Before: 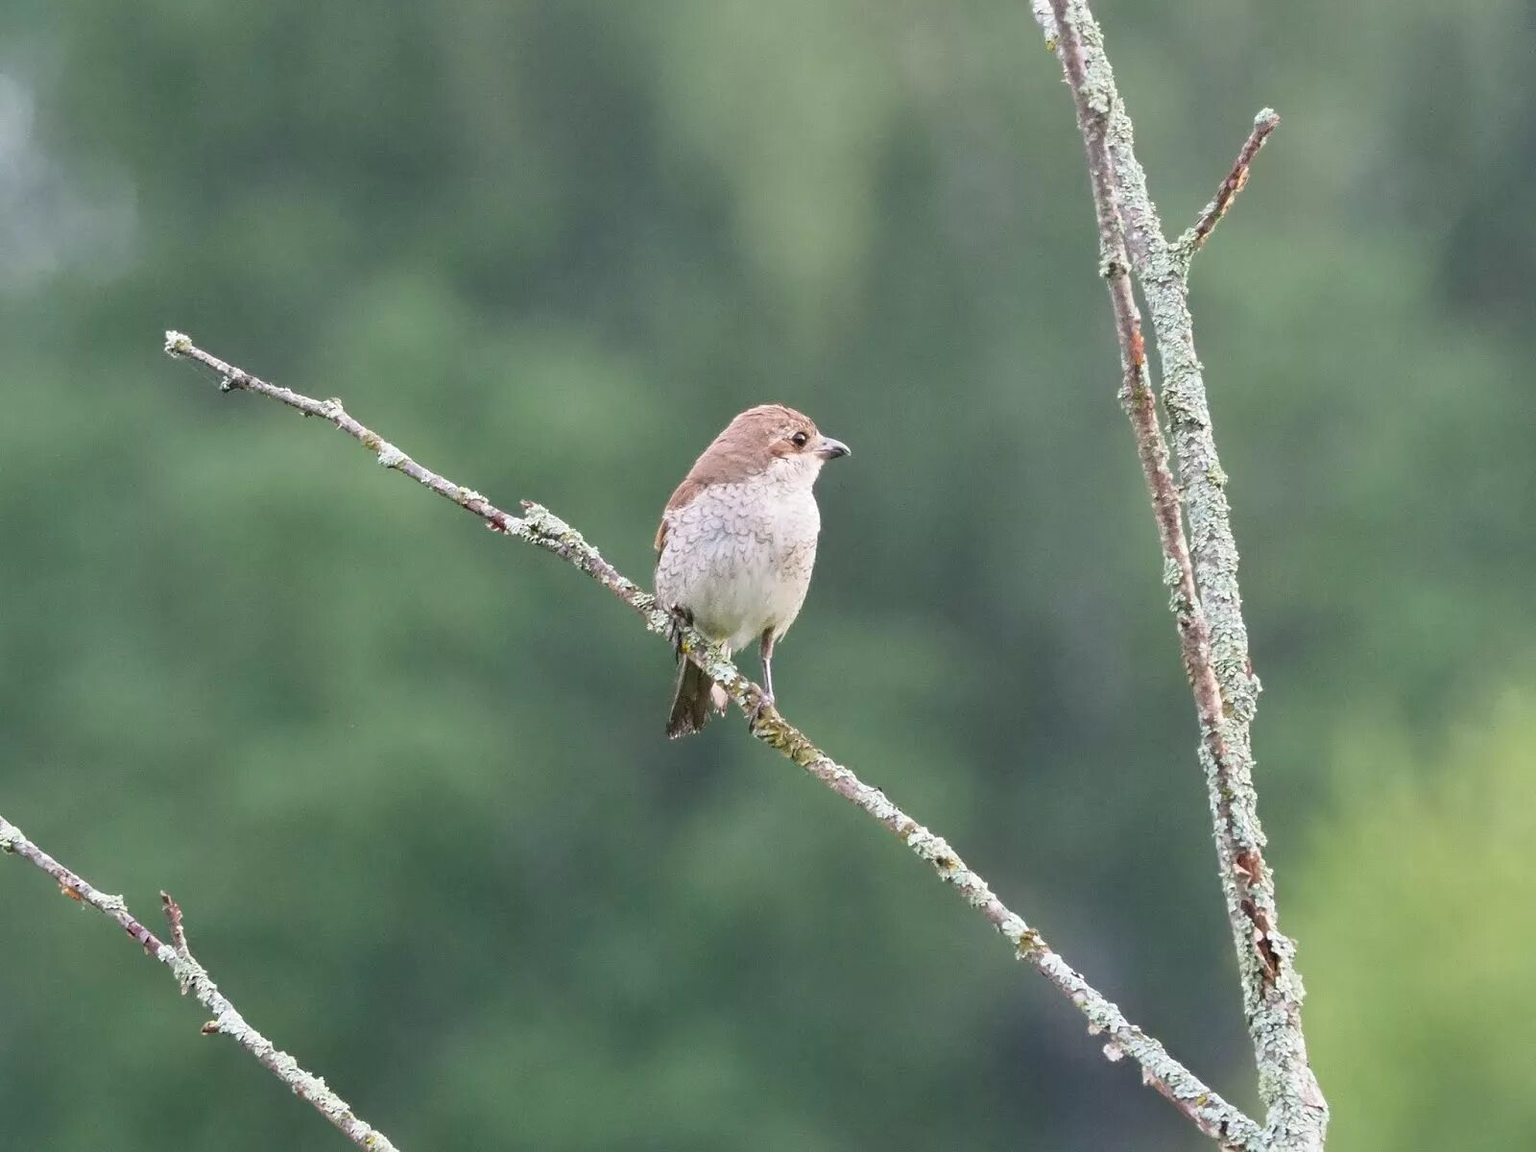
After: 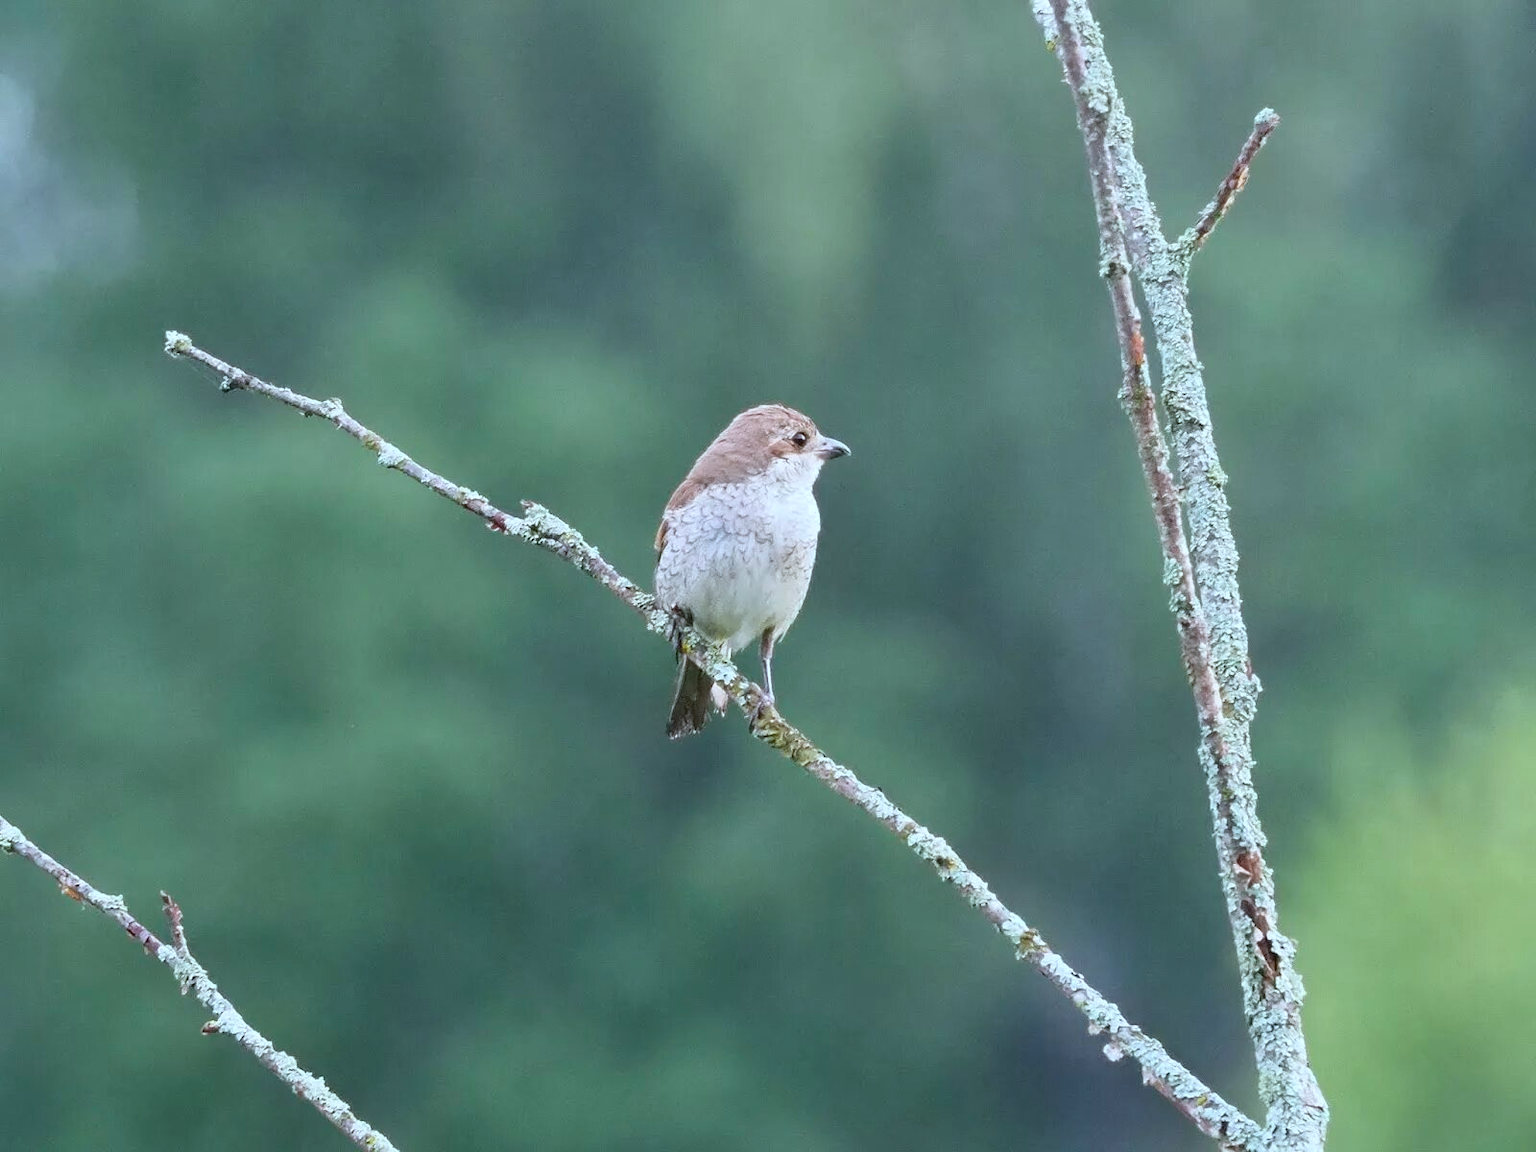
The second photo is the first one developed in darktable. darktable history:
color calibration: illuminant Planckian (black body), x 0.376, y 0.374, temperature 4111.77 K
